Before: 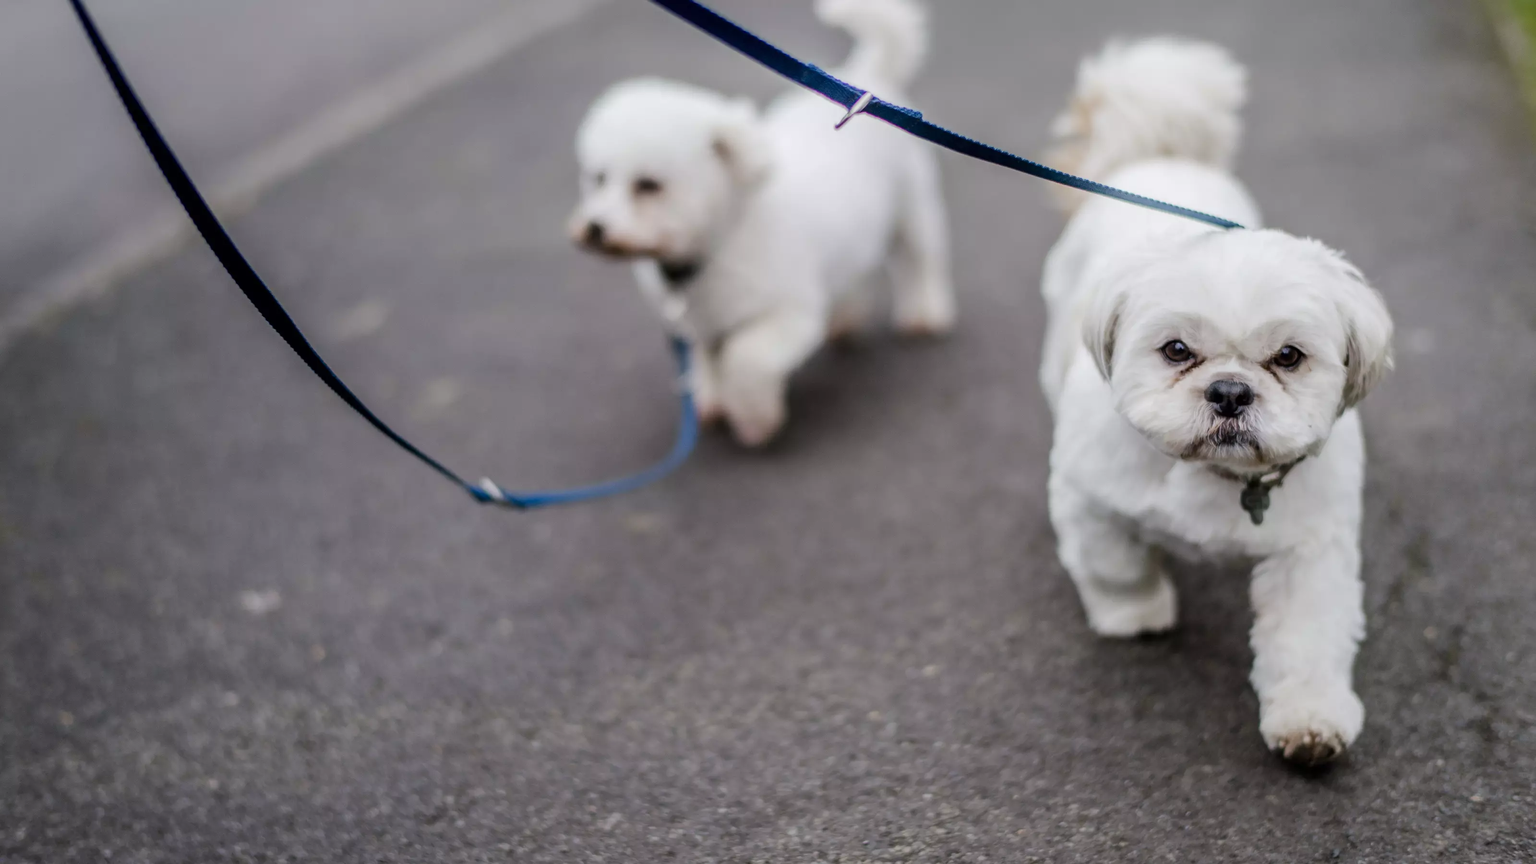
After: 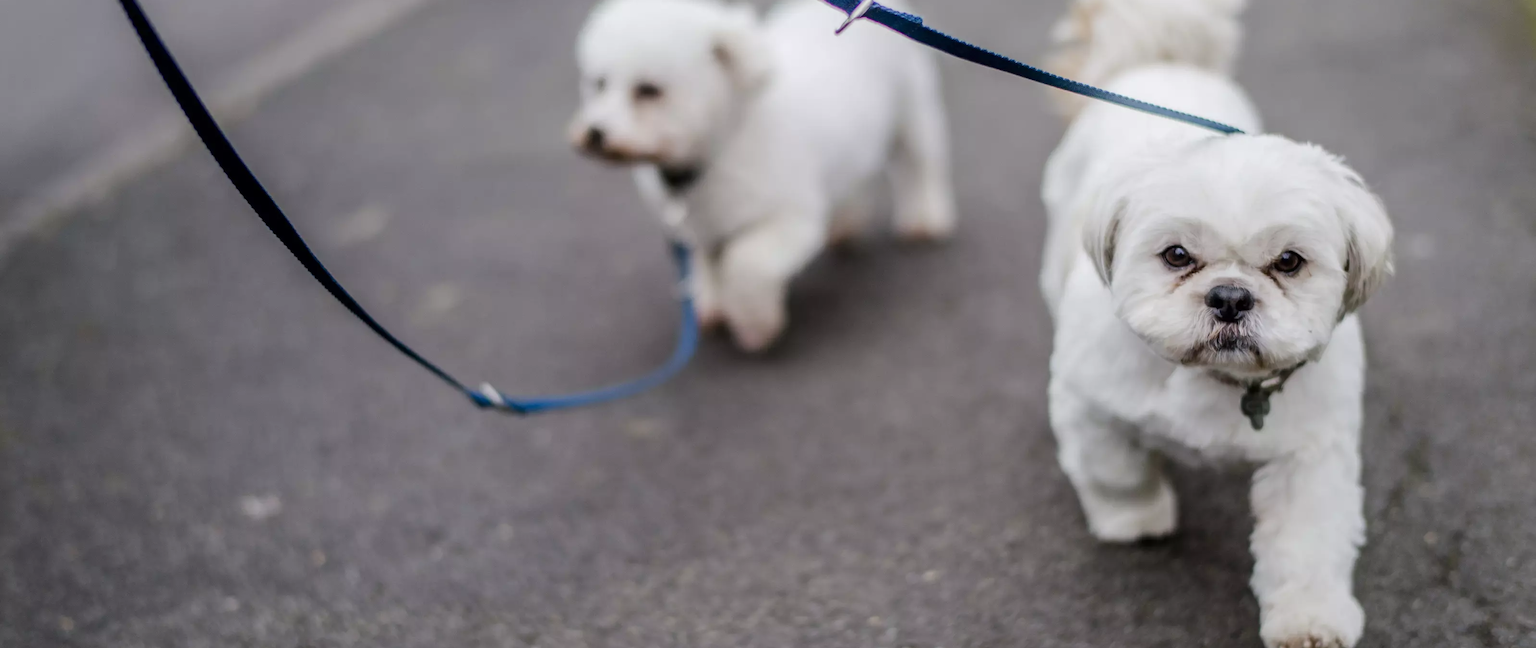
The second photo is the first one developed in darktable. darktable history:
crop: top 11.018%, bottom 13.878%
